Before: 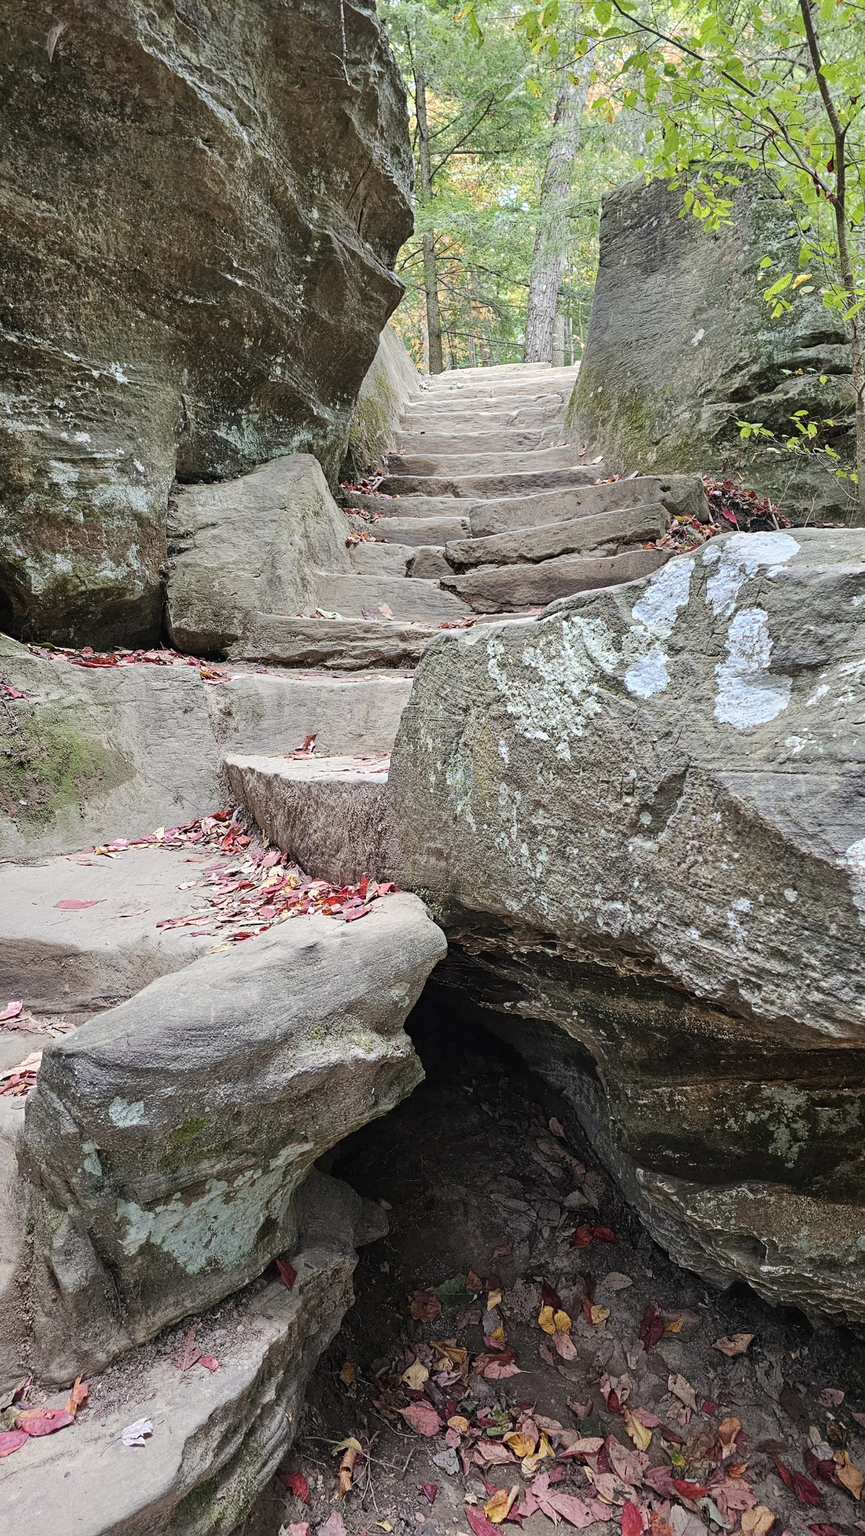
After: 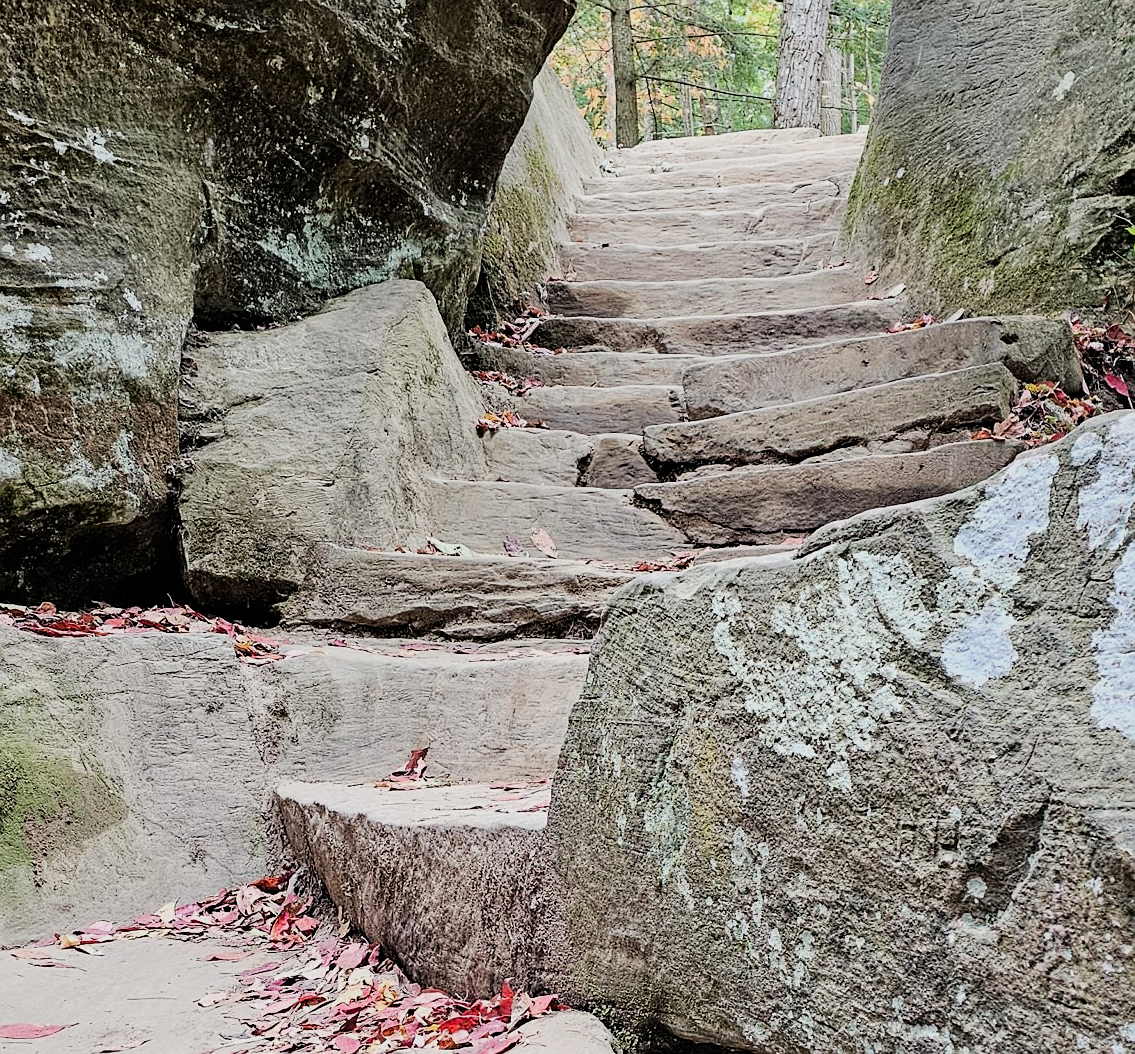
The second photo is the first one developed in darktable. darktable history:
crop: left 6.888%, top 18.61%, right 14.294%, bottom 40.189%
filmic rgb: black relative exposure -5.02 EV, white relative exposure 3.95 EV, hardness 2.9, contrast 1.299, highlights saturation mix -30.22%
sharpen: radius 0.985
